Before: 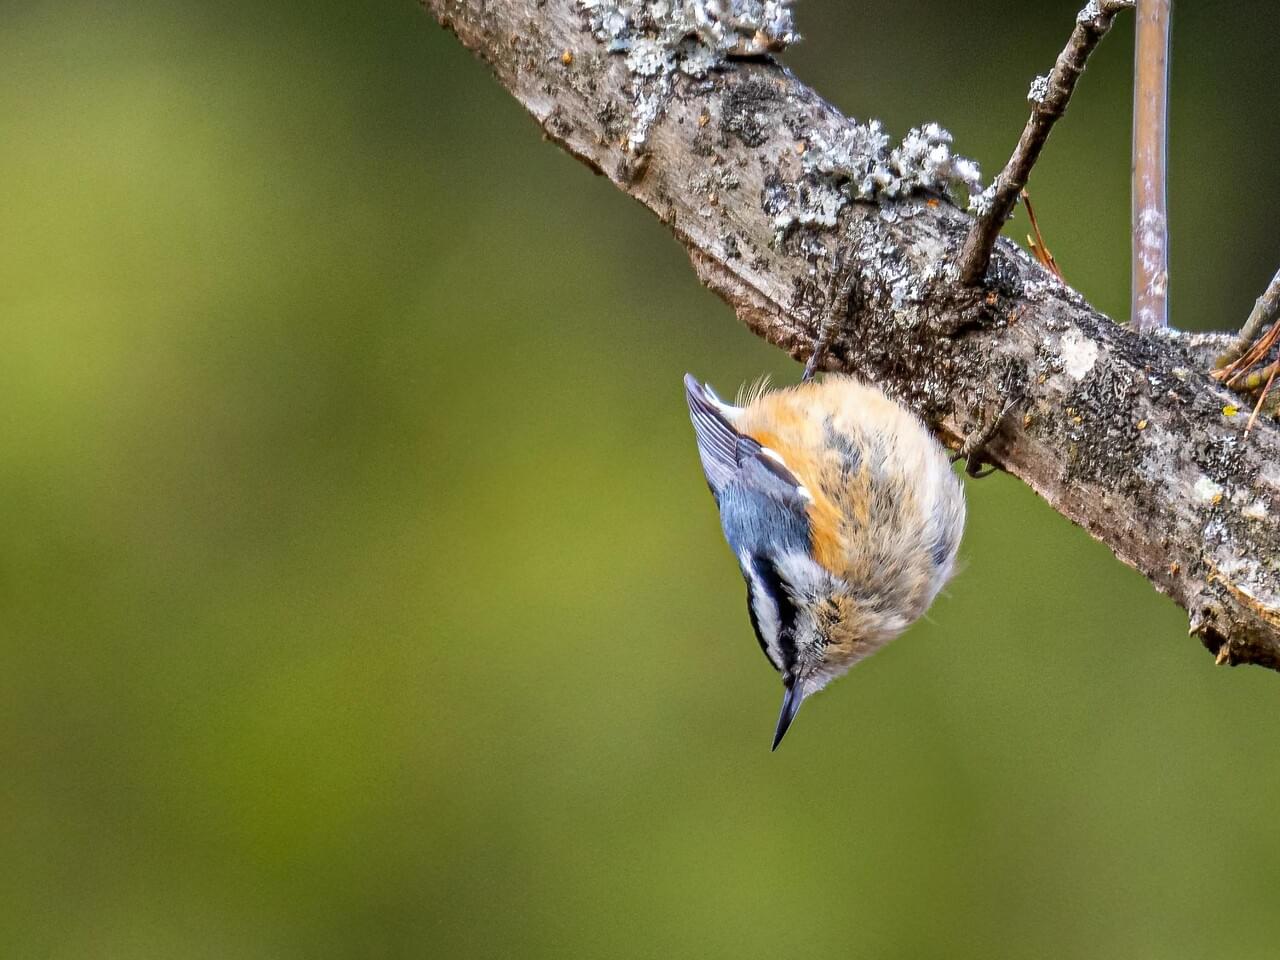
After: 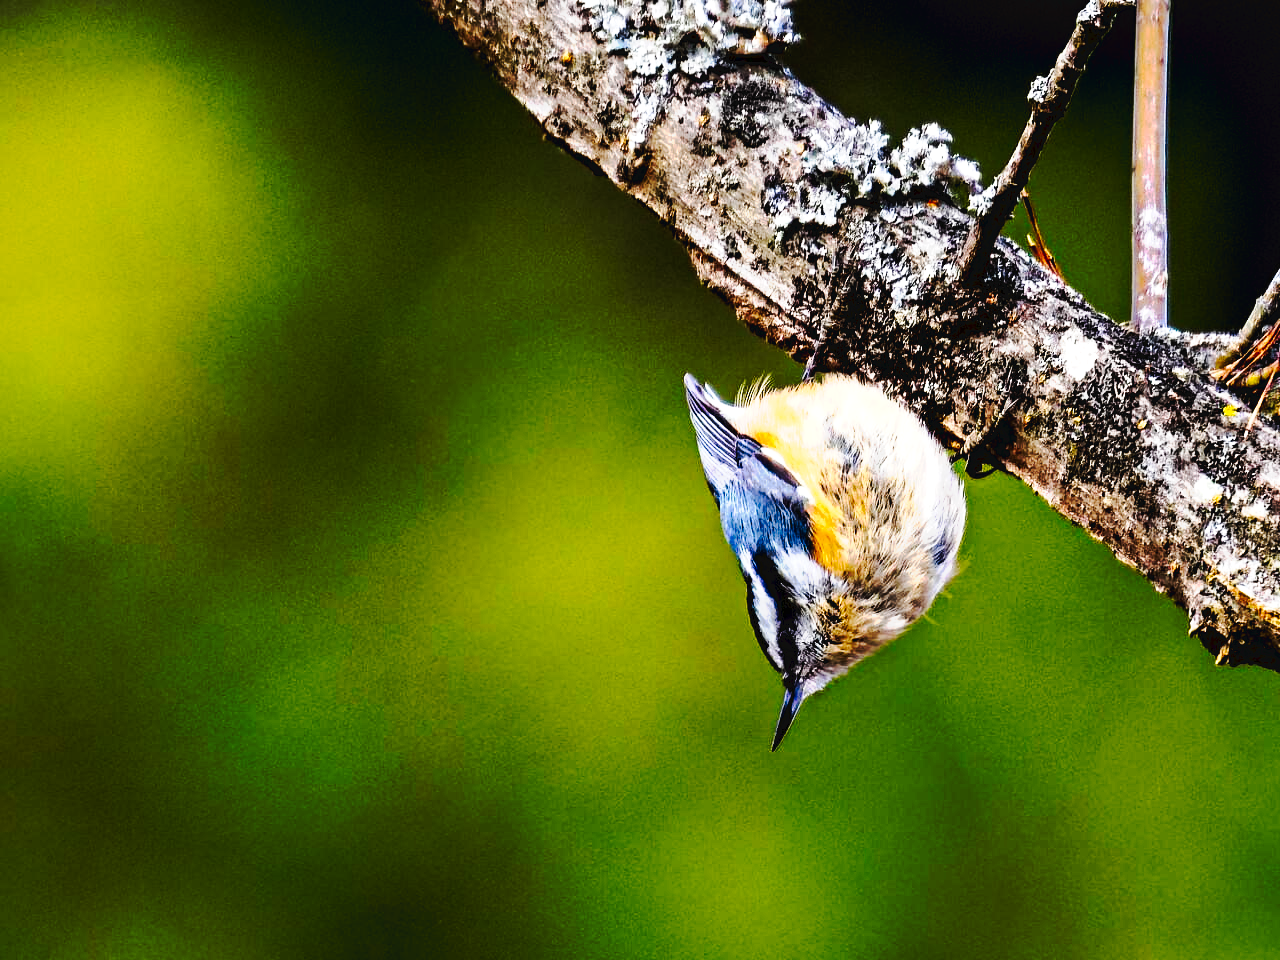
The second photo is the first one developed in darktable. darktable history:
tone curve: curves: ch0 [(0, 0) (0.003, 0.043) (0.011, 0.043) (0.025, 0.035) (0.044, 0.042) (0.069, 0.035) (0.1, 0.03) (0.136, 0.017) (0.177, 0.03) (0.224, 0.06) (0.277, 0.118) (0.335, 0.189) (0.399, 0.297) (0.468, 0.483) (0.543, 0.631) (0.623, 0.746) (0.709, 0.823) (0.801, 0.944) (0.898, 0.966) (1, 1)], preserve colors none
color balance rgb: shadows lift › luminance -10%, power › luminance -9%, linear chroma grading › global chroma 10%, global vibrance 10%, contrast 15%, saturation formula JzAzBz (2021)
white balance: red 1, blue 1
